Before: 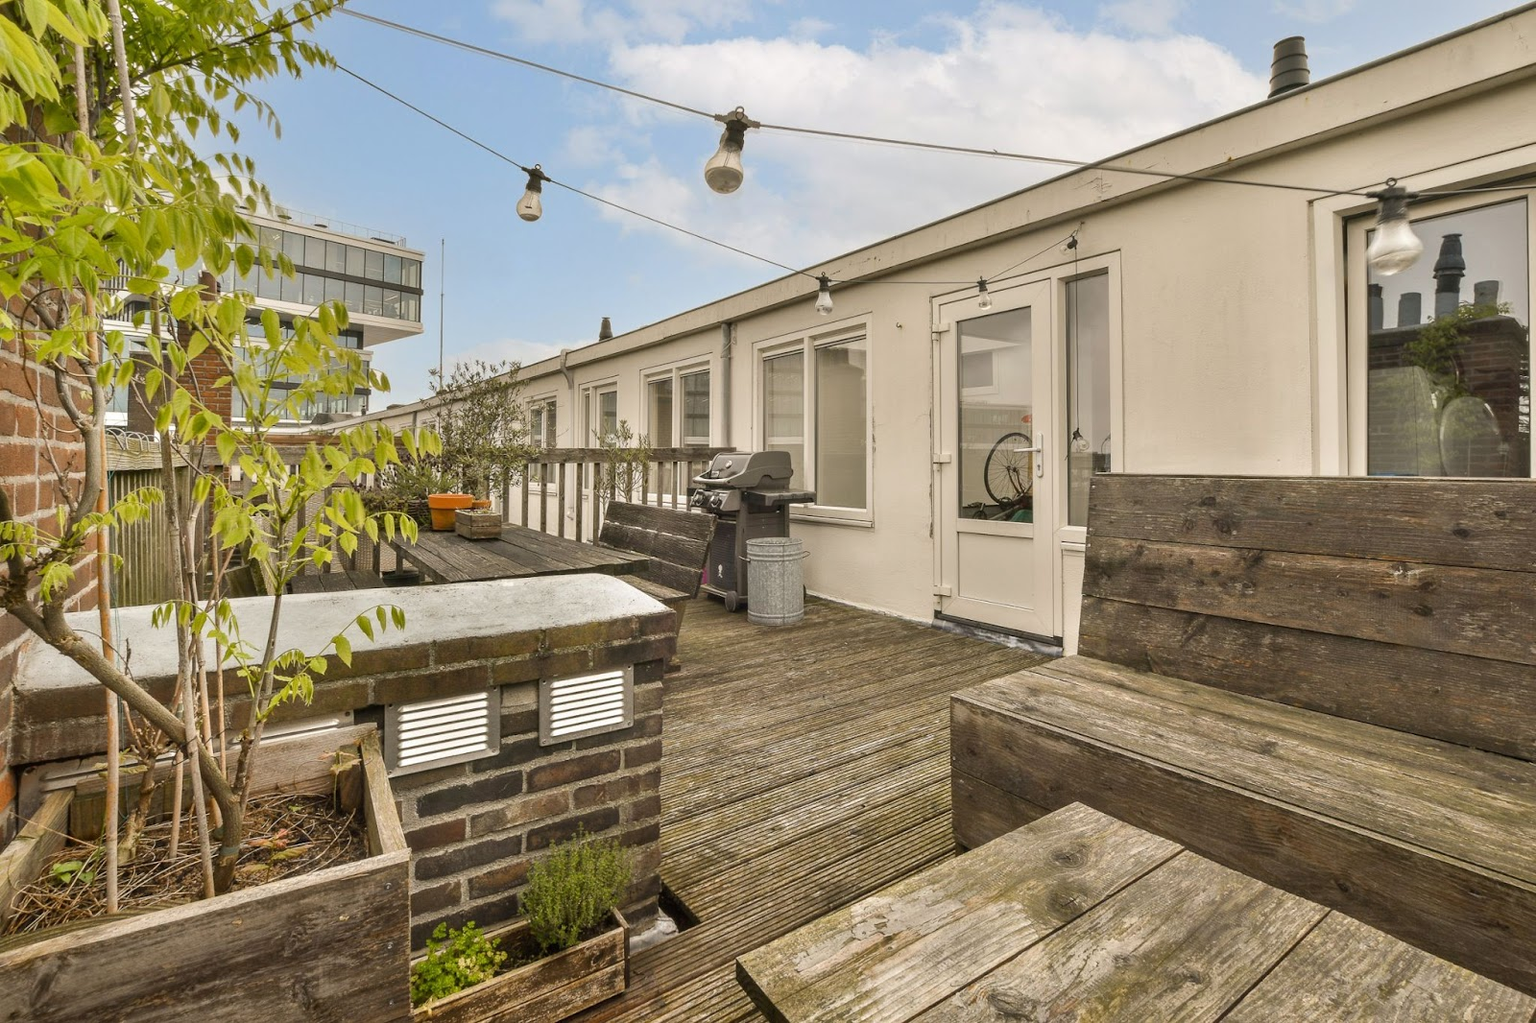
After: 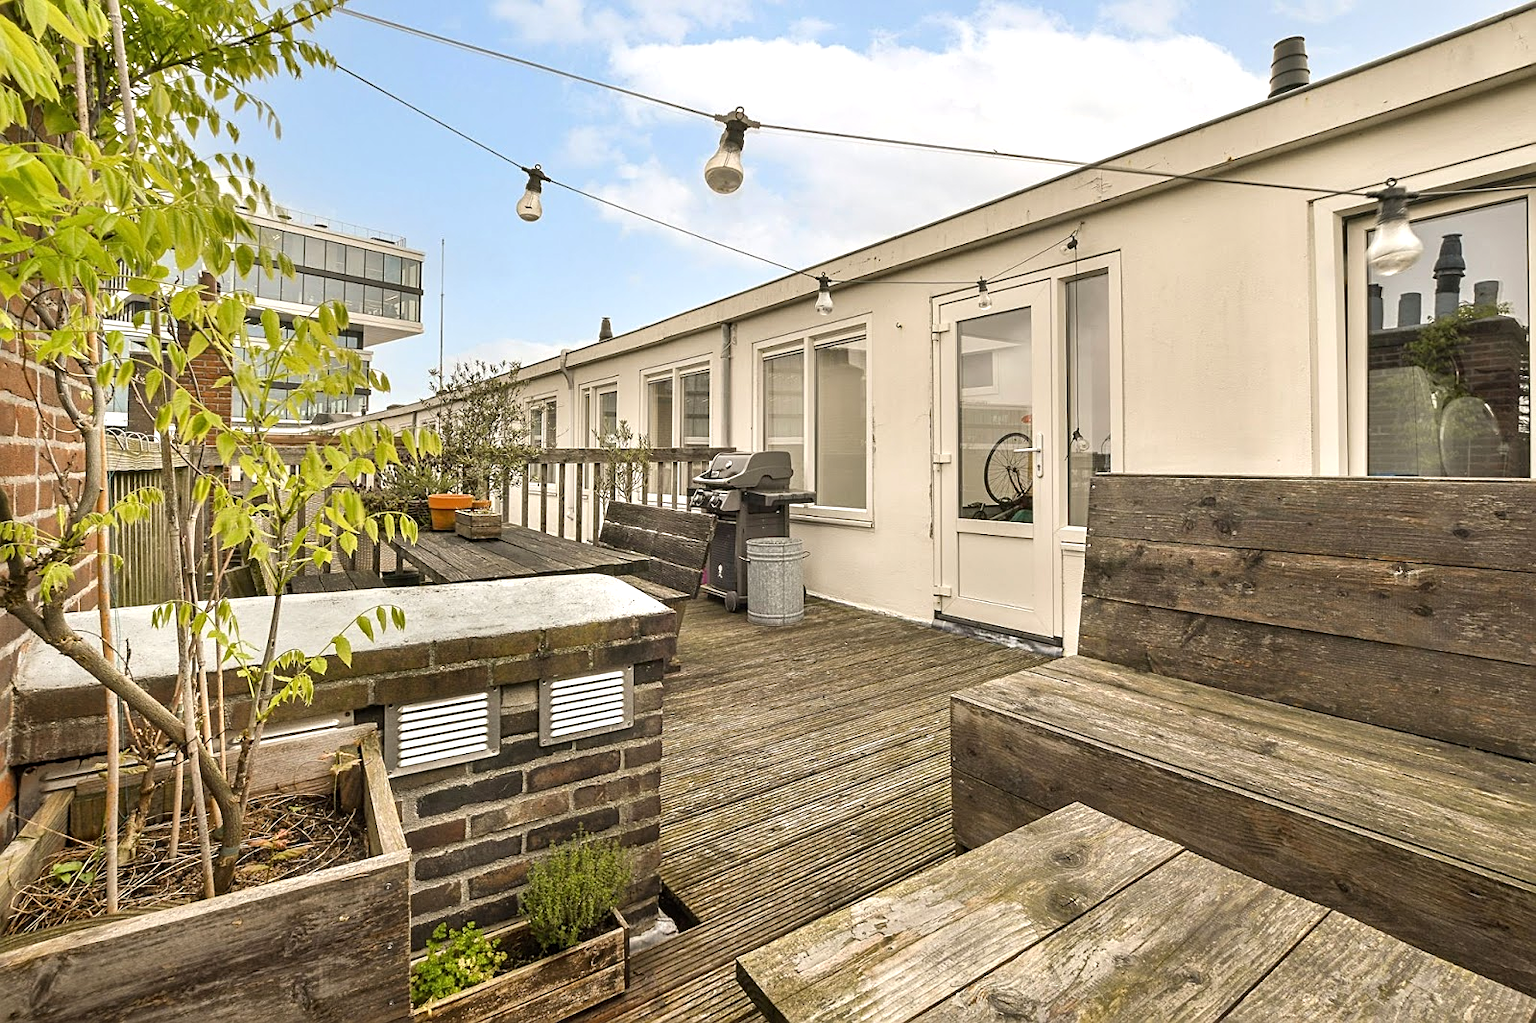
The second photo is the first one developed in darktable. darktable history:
tone equalizer: -8 EV -0.453 EV, -7 EV -0.393 EV, -6 EV -0.307 EV, -5 EV -0.224 EV, -3 EV 0.194 EV, -2 EV 0.309 EV, -1 EV 0.414 EV, +0 EV 0.437 EV, mask exposure compensation -0.513 EV
sharpen: on, module defaults
